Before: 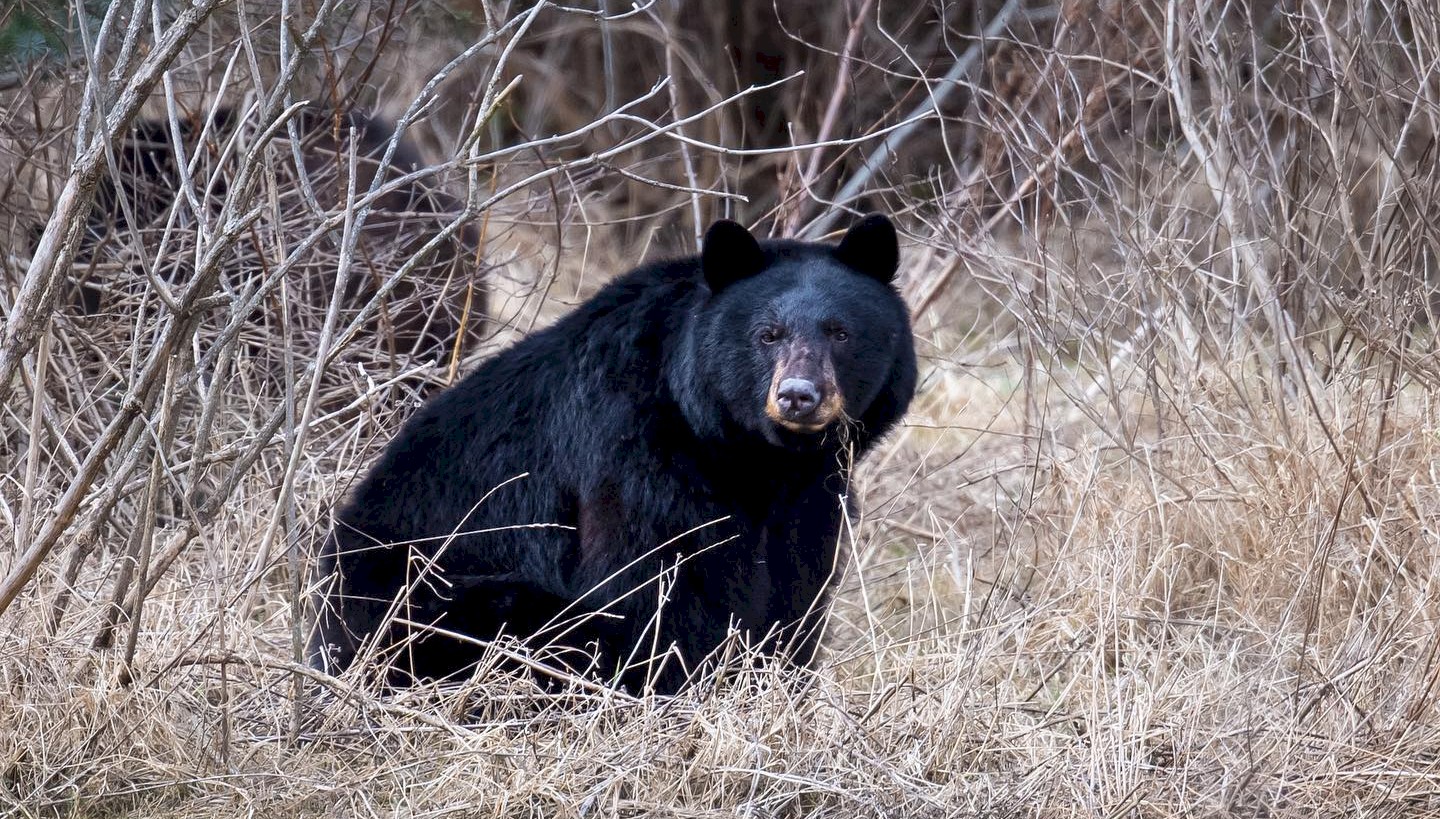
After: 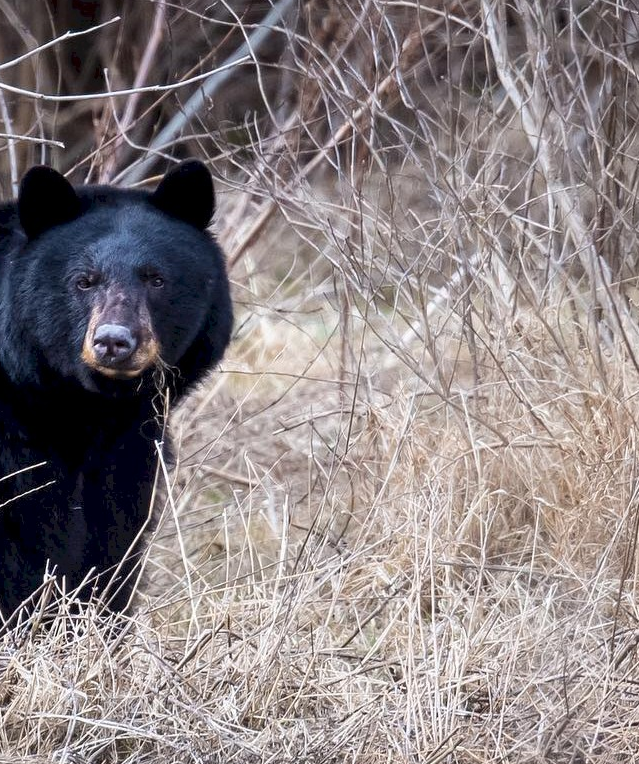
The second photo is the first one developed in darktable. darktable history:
crop: left 47.566%, top 6.713%, right 8.03%
